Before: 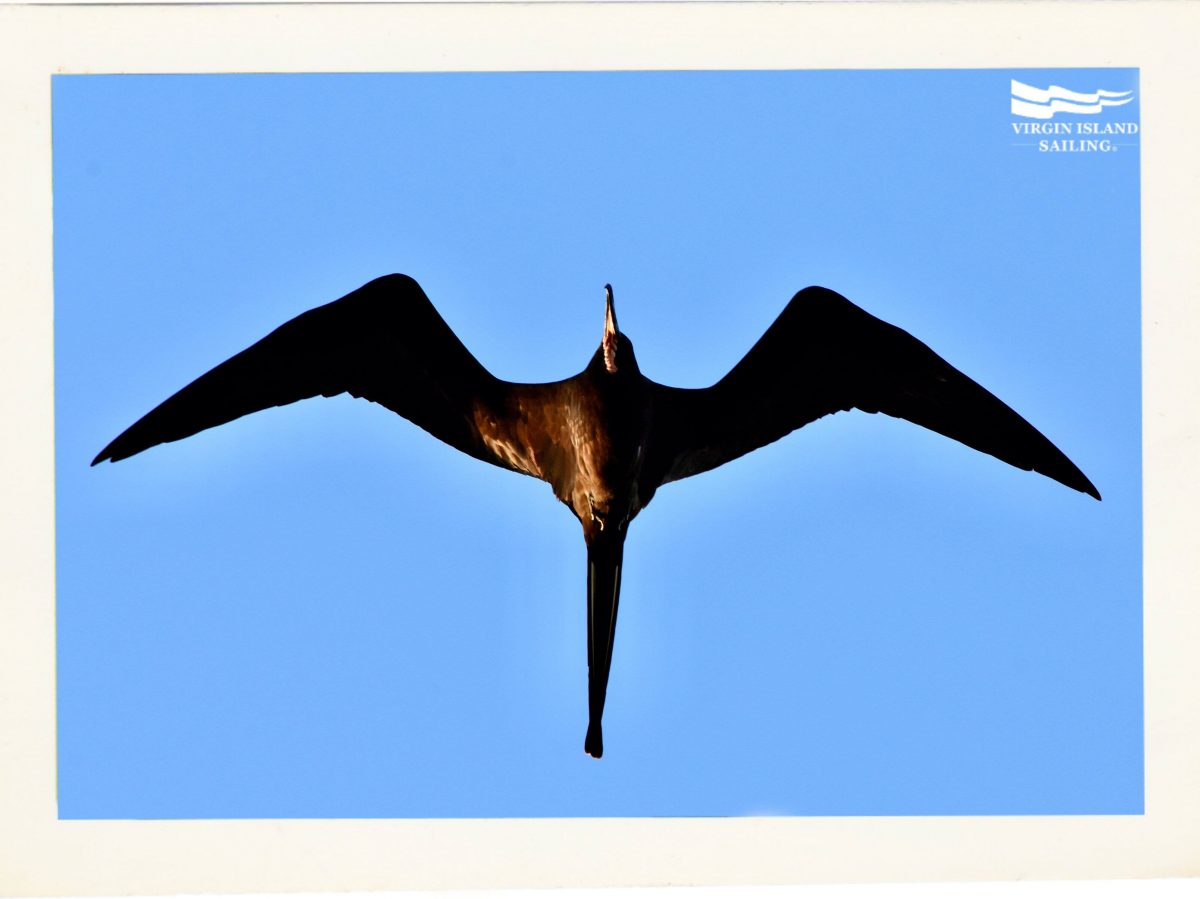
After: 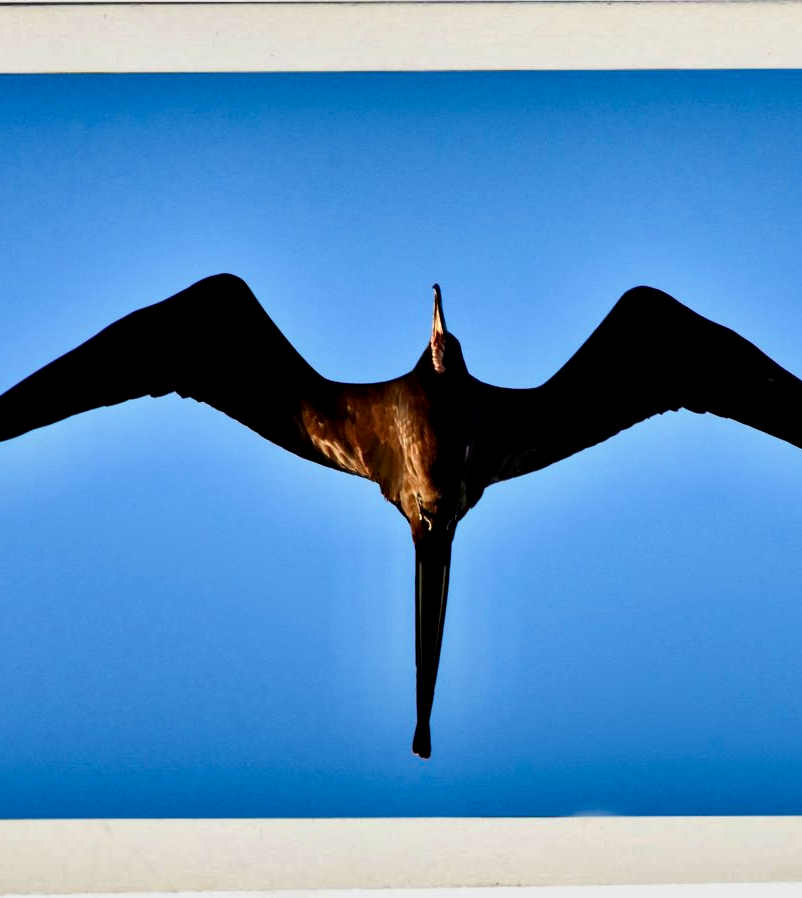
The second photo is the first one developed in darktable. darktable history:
haze removal: strength 0.237, distance 0.253, compatibility mode true, adaptive false
shadows and highlights: white point adjustment -3.5, highlights -63.32, soften with gaussian
local contrast: highlights 103%, shadows 101%, detail 120%, midtone range 0.2
crop and rotate: left 14.415%, right 18.691%
contrast equalizer: octaves 7, y [[0.515 ×6], [0.507 ×6], [0.425 ×6], [0 ×6], [0 ×6]]
